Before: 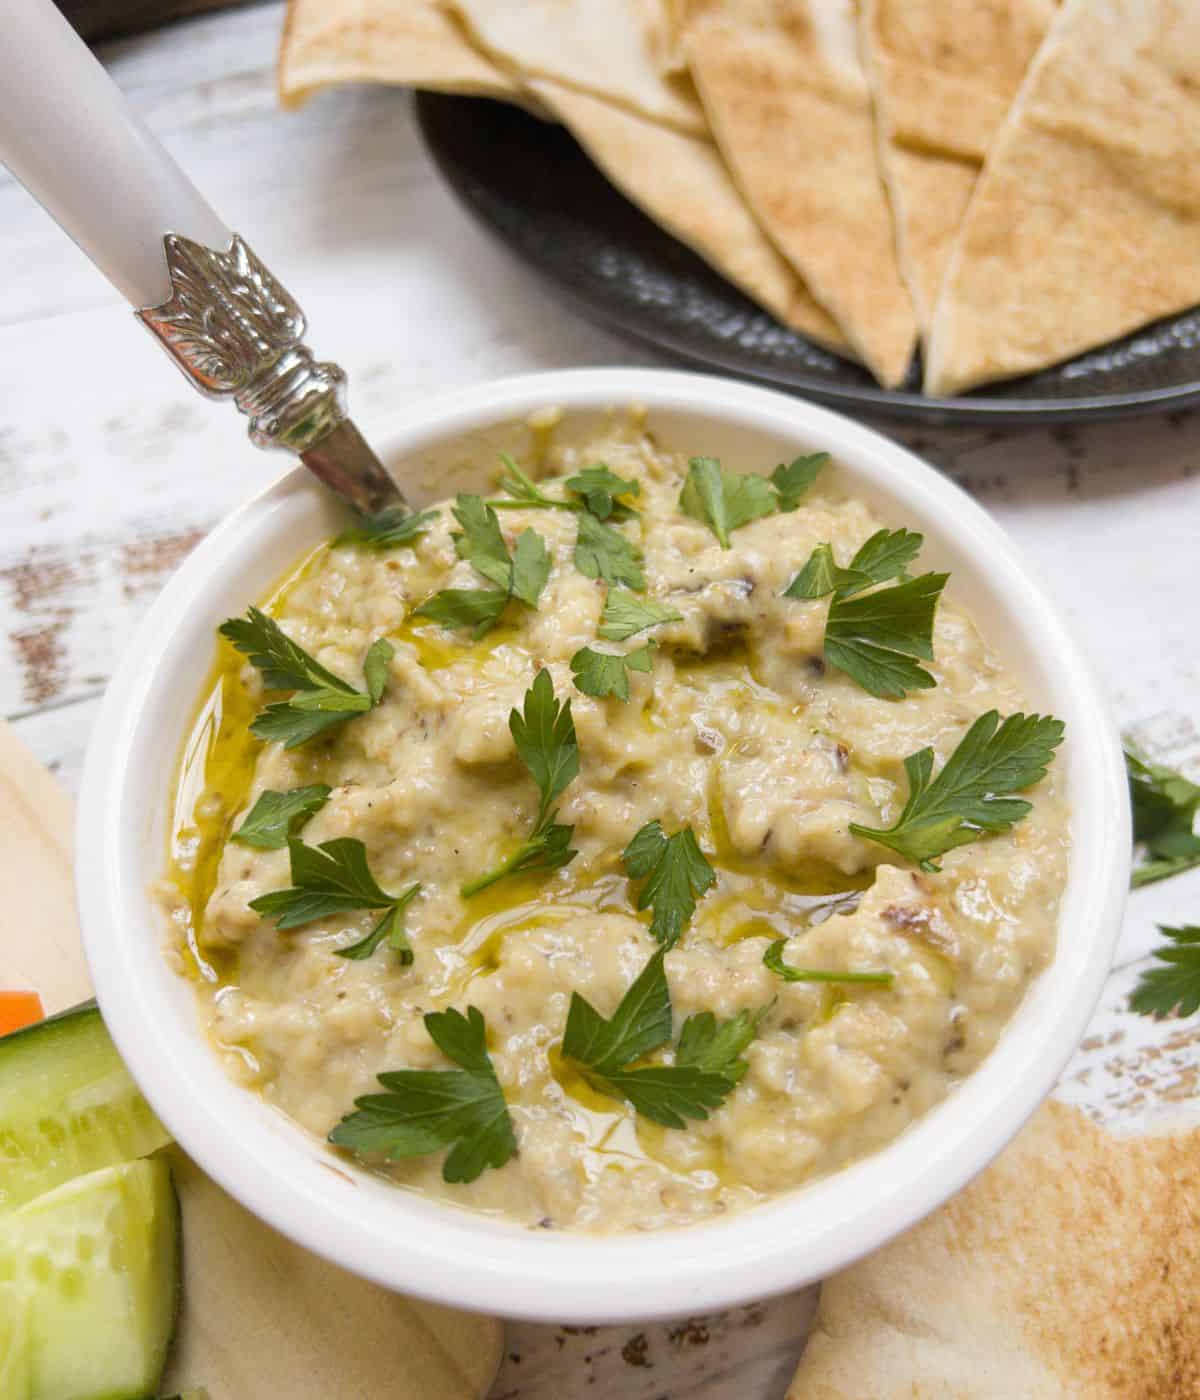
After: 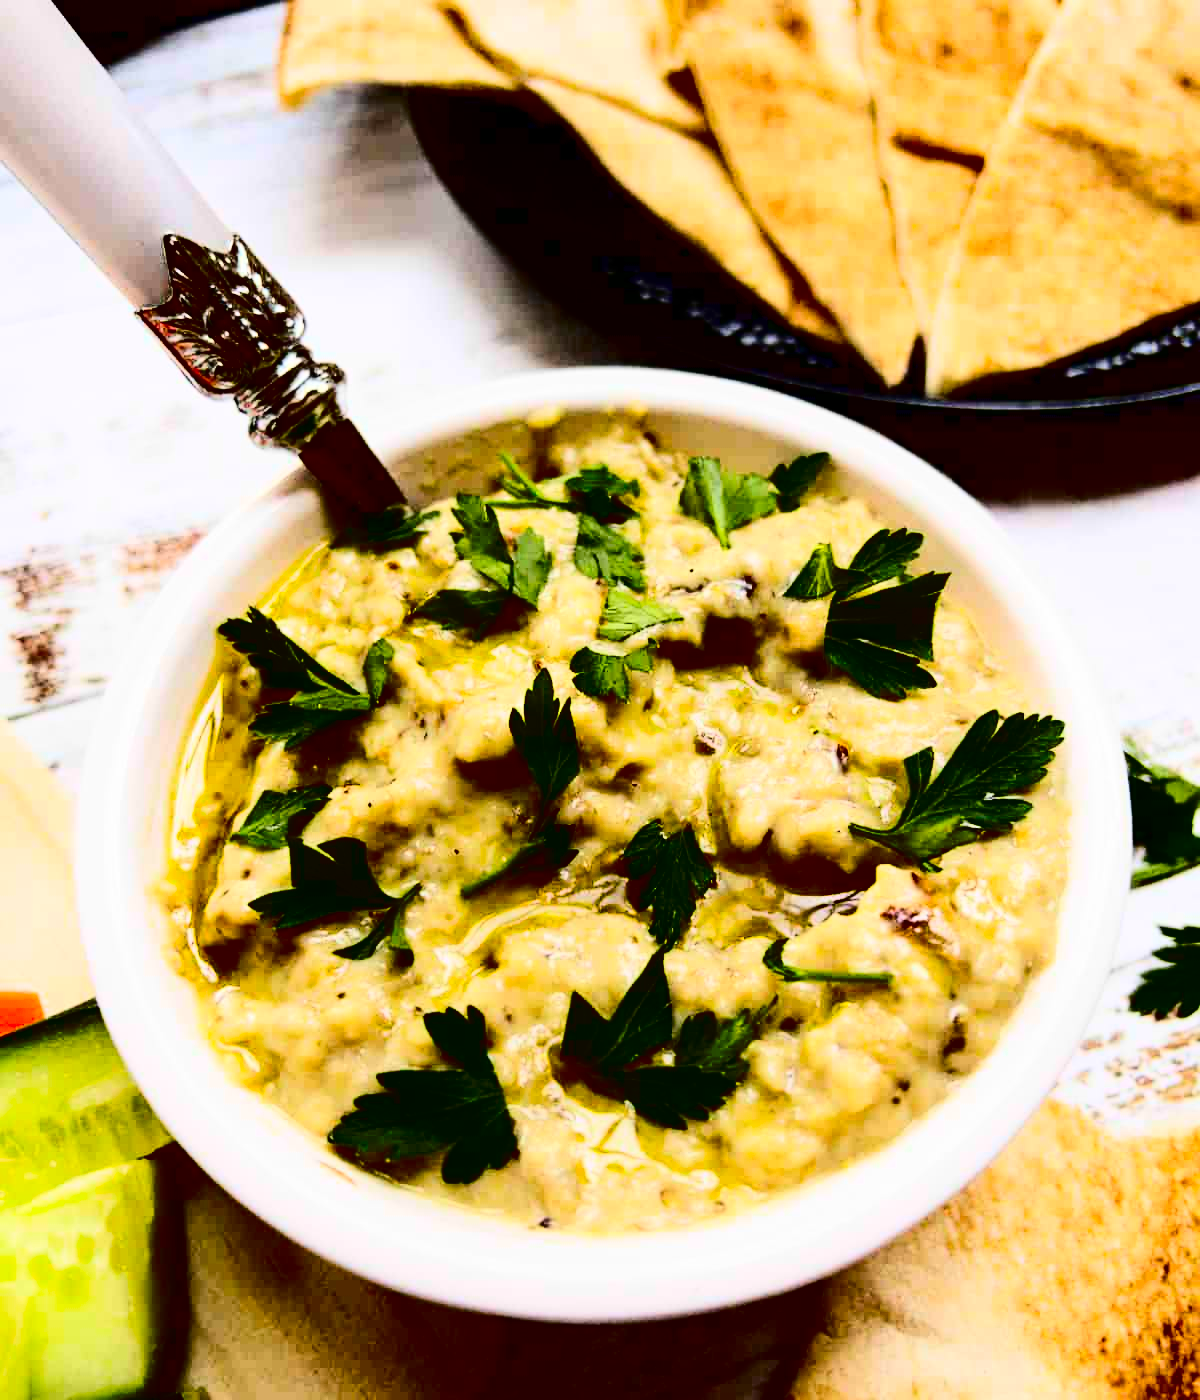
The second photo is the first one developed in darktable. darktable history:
contrast brightness saturation: contrast 0.777, brightness -0.986, saturation 0.98
